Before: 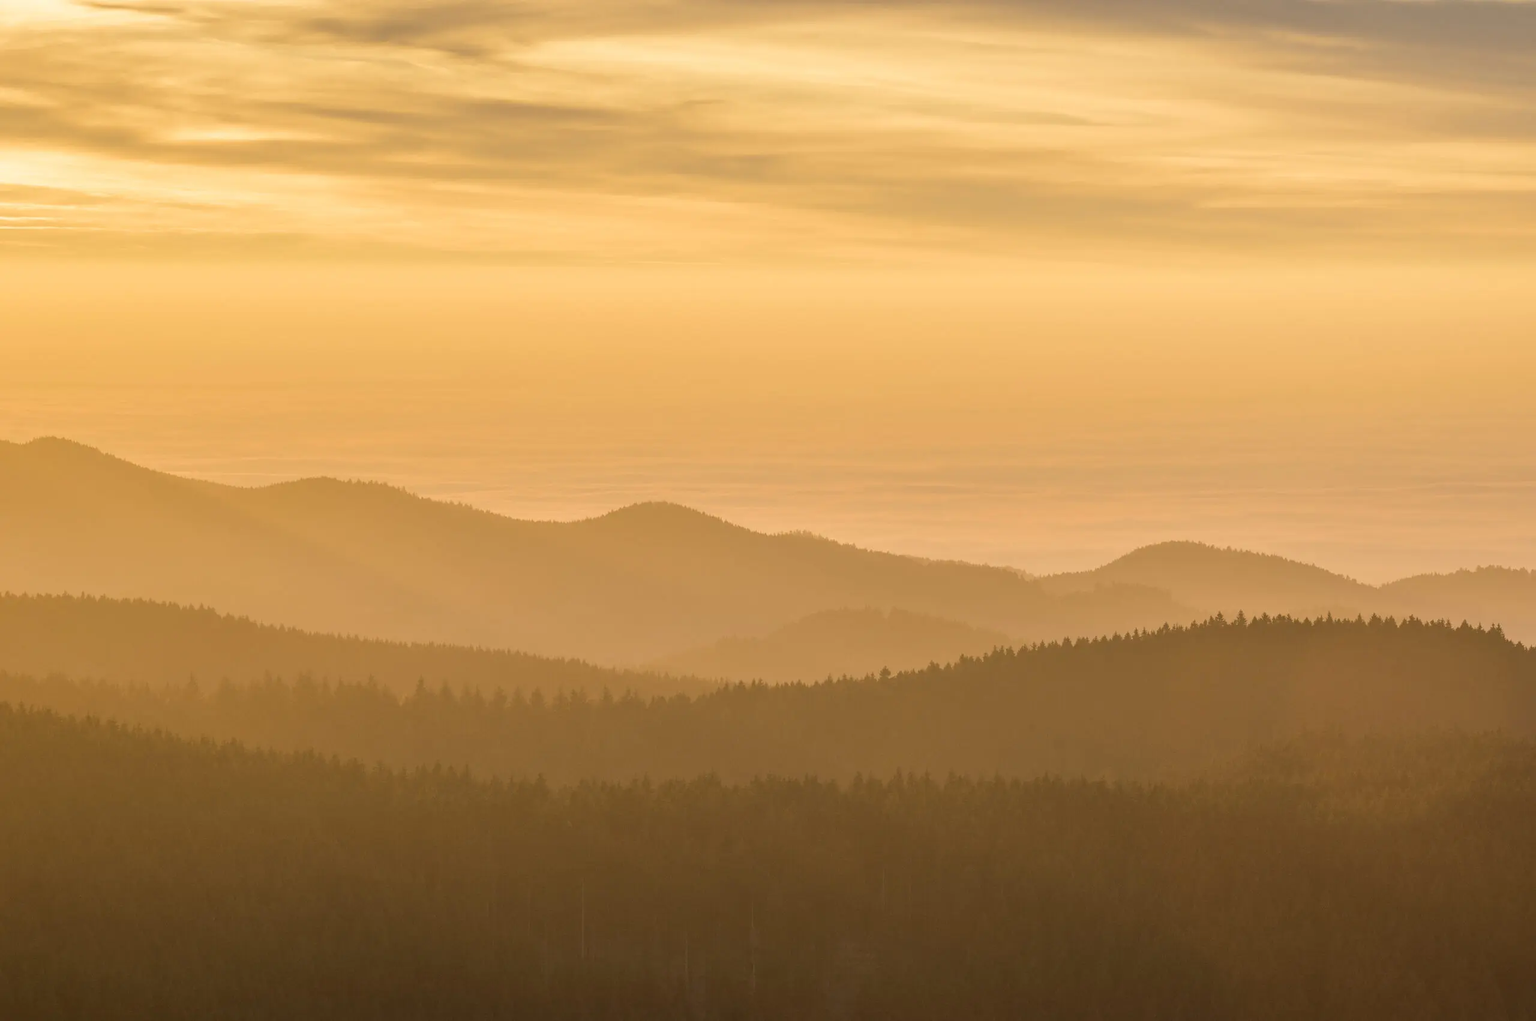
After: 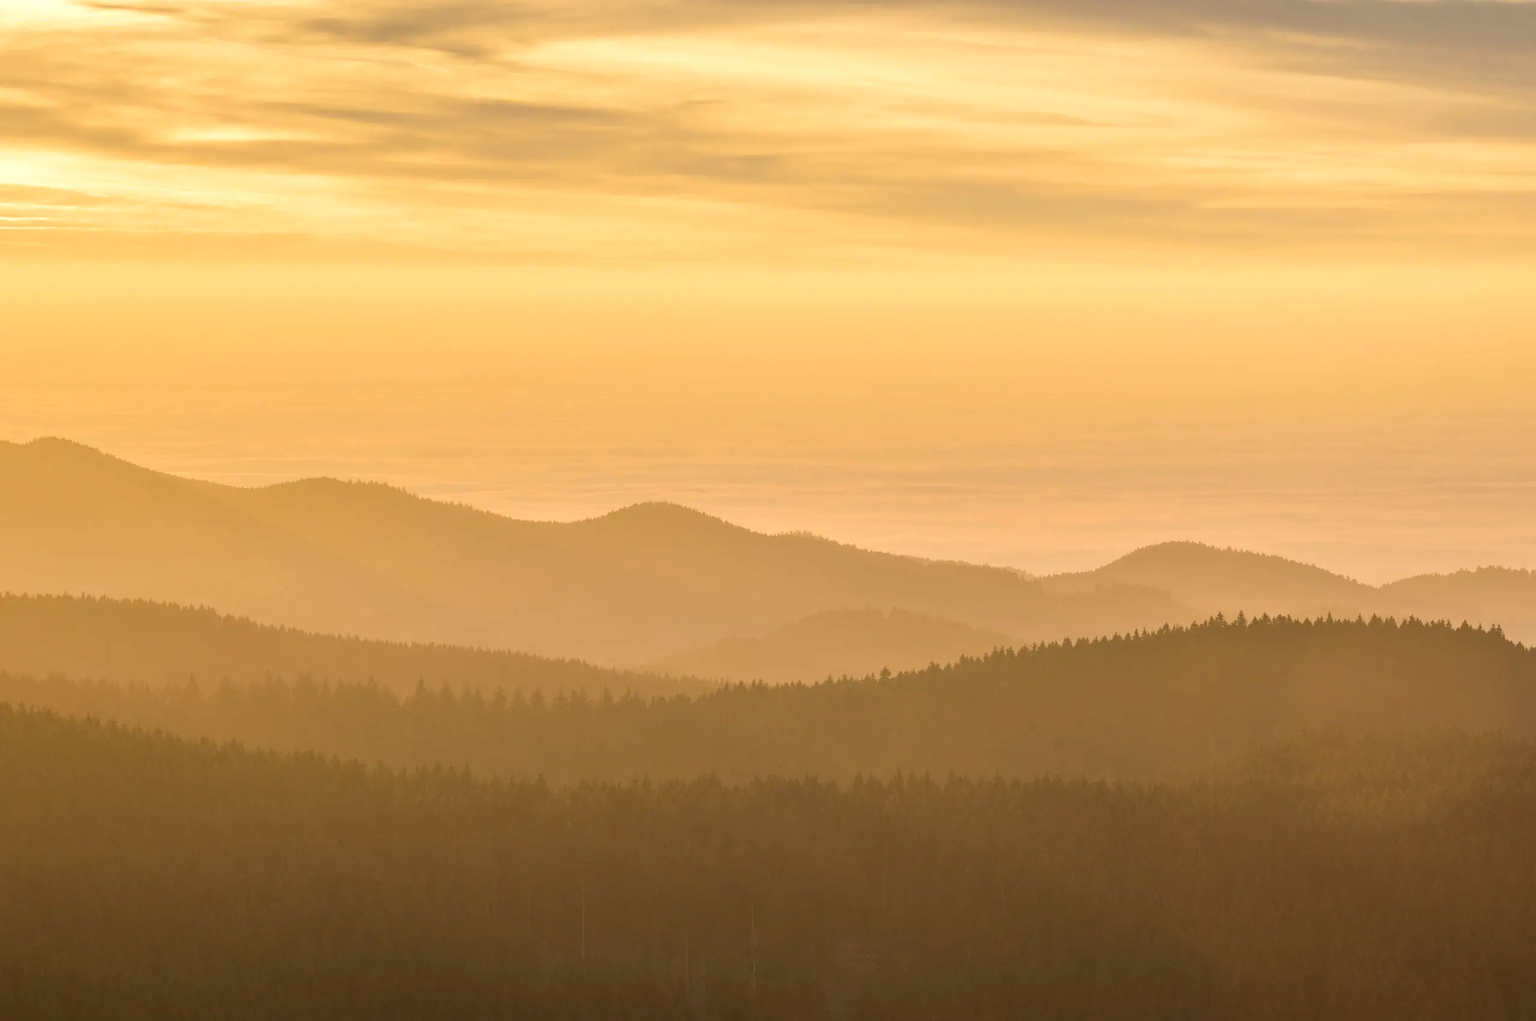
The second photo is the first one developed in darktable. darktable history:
exposure: exposure 0.212 EV, compensate highlight preservation false
